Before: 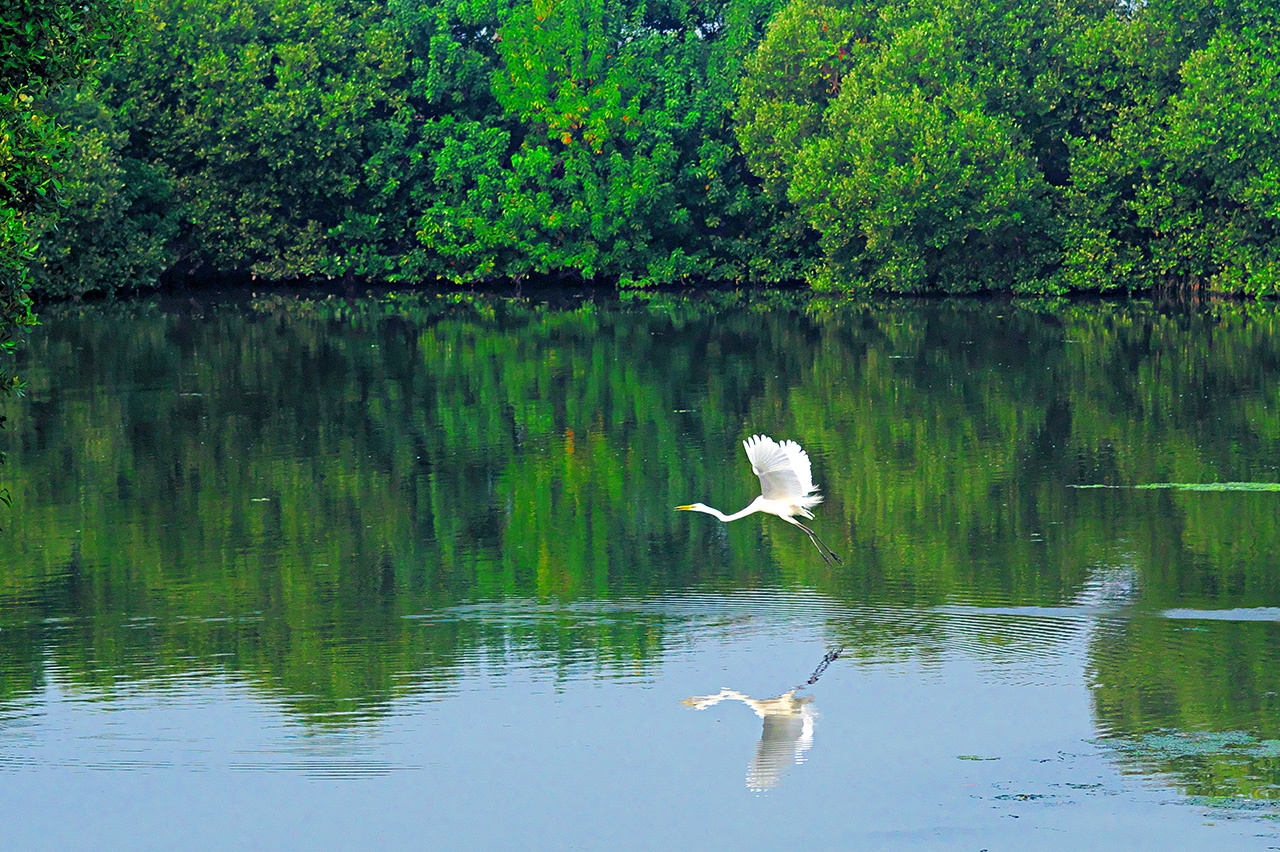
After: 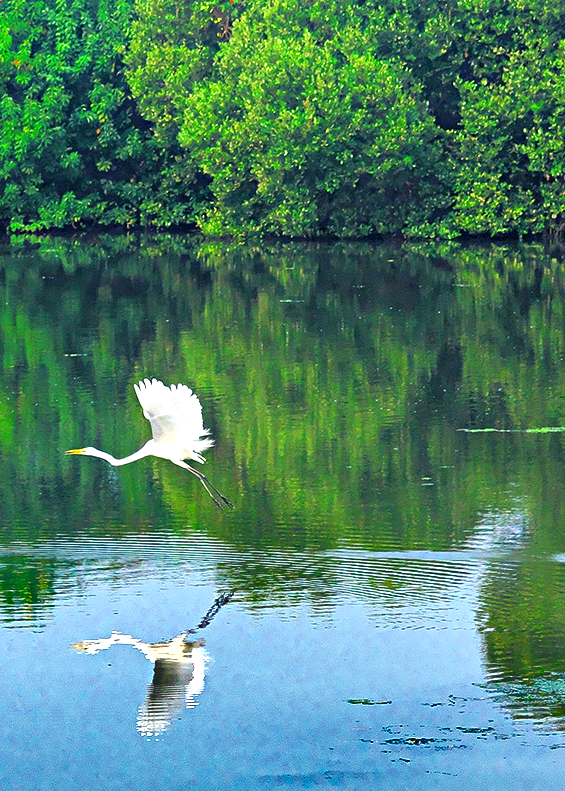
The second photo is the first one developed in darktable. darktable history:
crop: left 47.628%, top 6.643%, right 7.874%
exposure: black level correction 0, exposure 0.7 EV, compensate exposure bias true, compensate highlight preservation false
shadows and highlights: shadows 19.13, highlights -83.41, soften with gaussian
